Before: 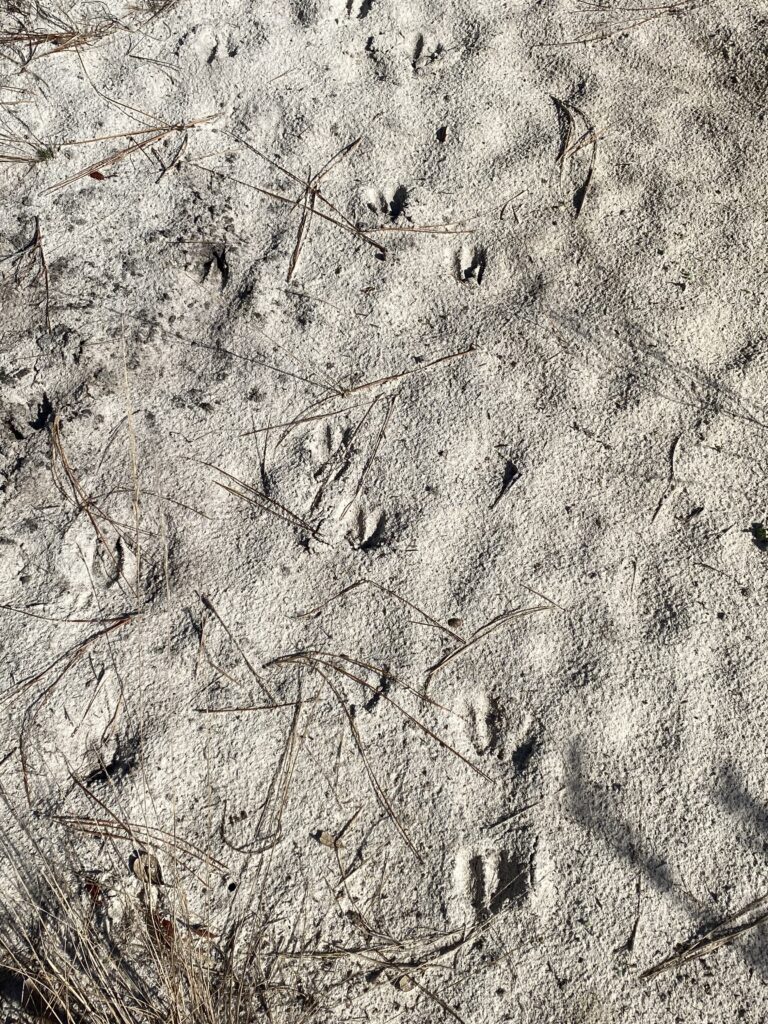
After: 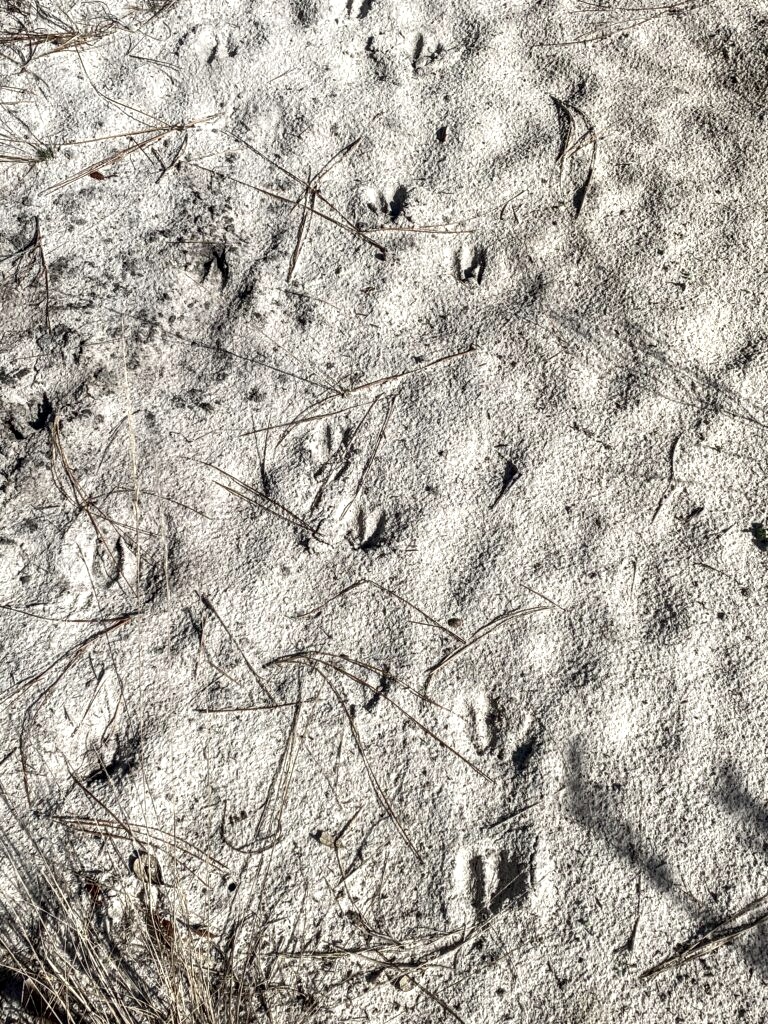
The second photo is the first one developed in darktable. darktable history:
local contrast: detail 130%
color balance rgb: linear chroma grading › global chroma 15%, perceptual saturation grading › global saturation 30%
color zones: curves: ch0 [(0.25, 0.667) (0.758, 0.368)]; ch1 [(0.215, 0.245) (0.761, 0.373)]; ch2 [(0.247, 0.554) (0.761, 0.436)]
